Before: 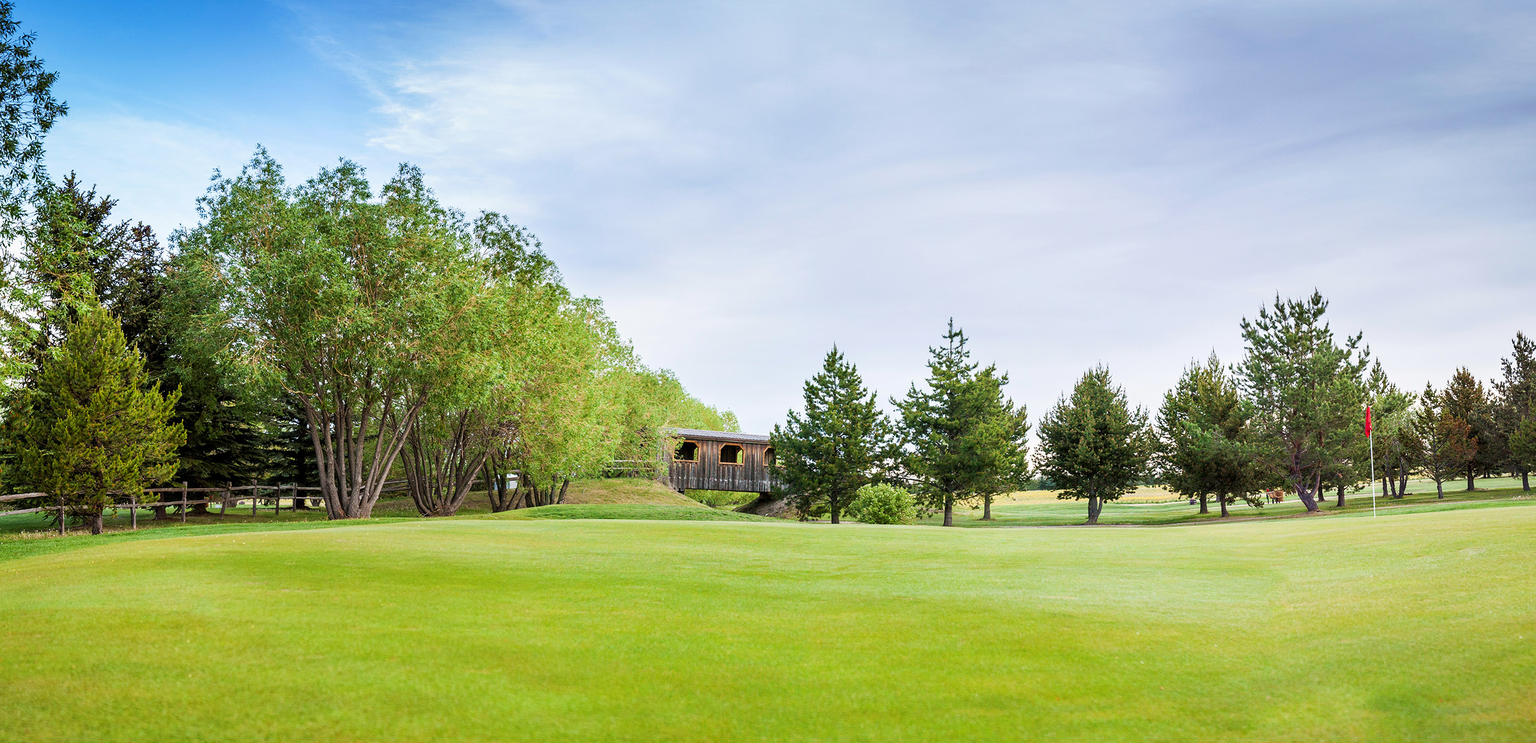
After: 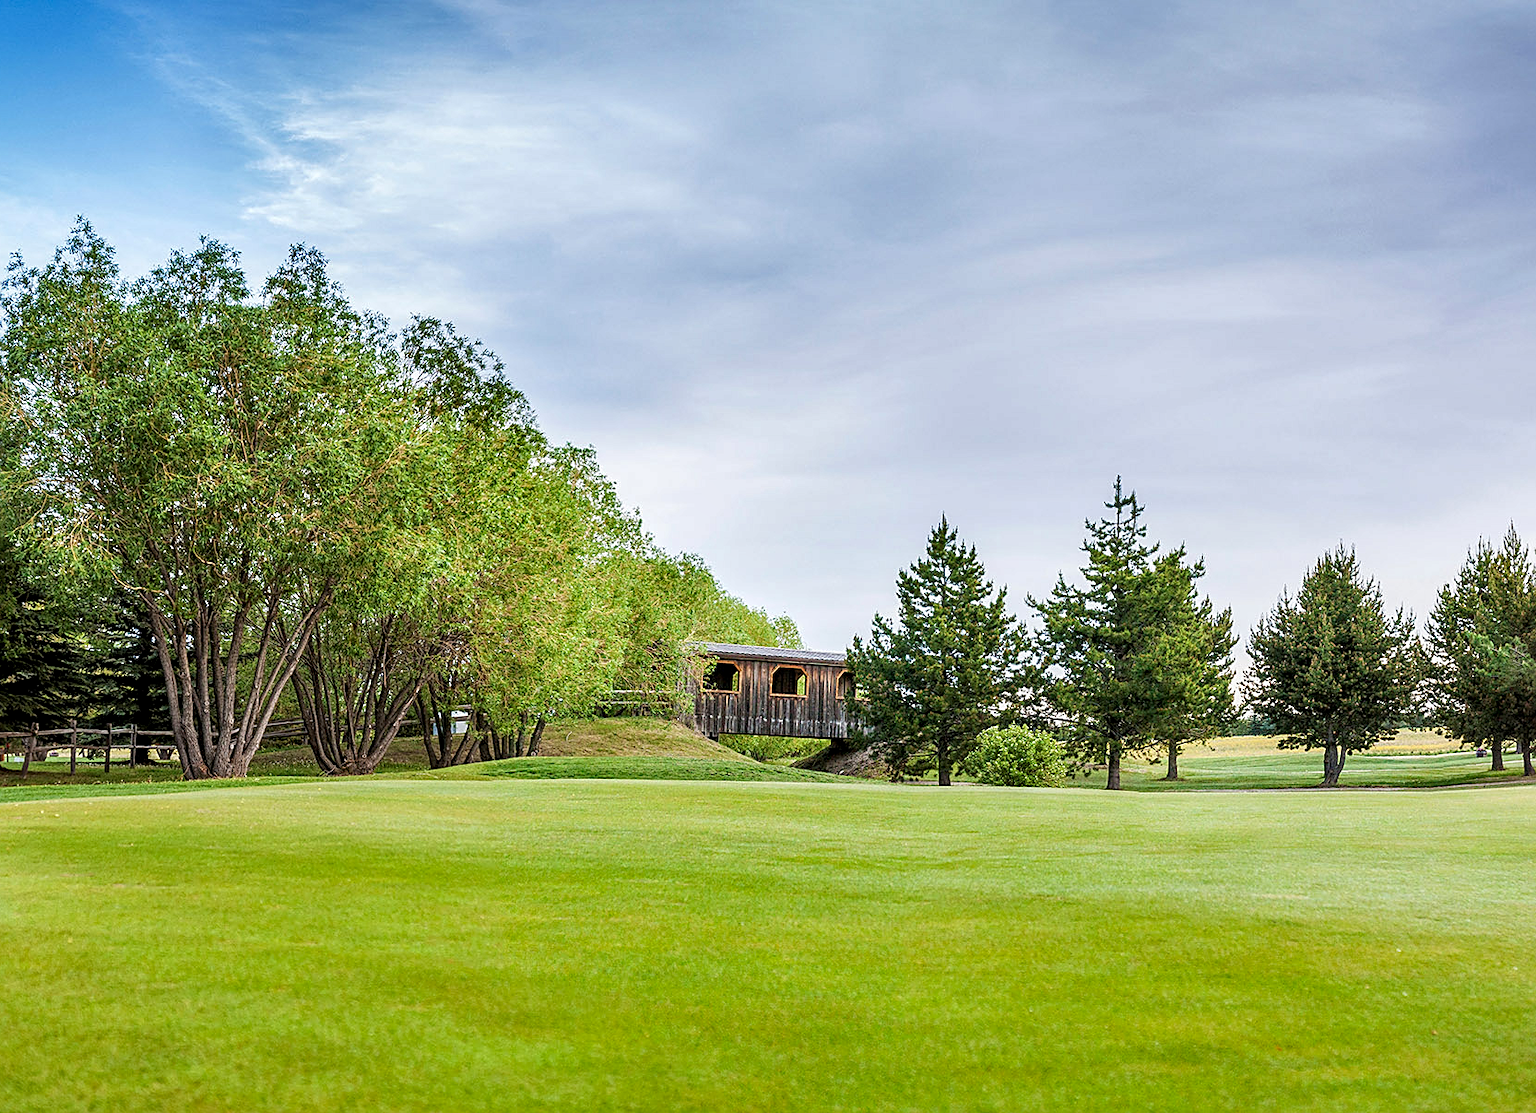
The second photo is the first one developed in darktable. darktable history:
local contrast: detail 130%
sharpen: on, module defaults
crop and rotate: left 13.409%, right 19.924%
shadows and highlights: soften with gaussian
